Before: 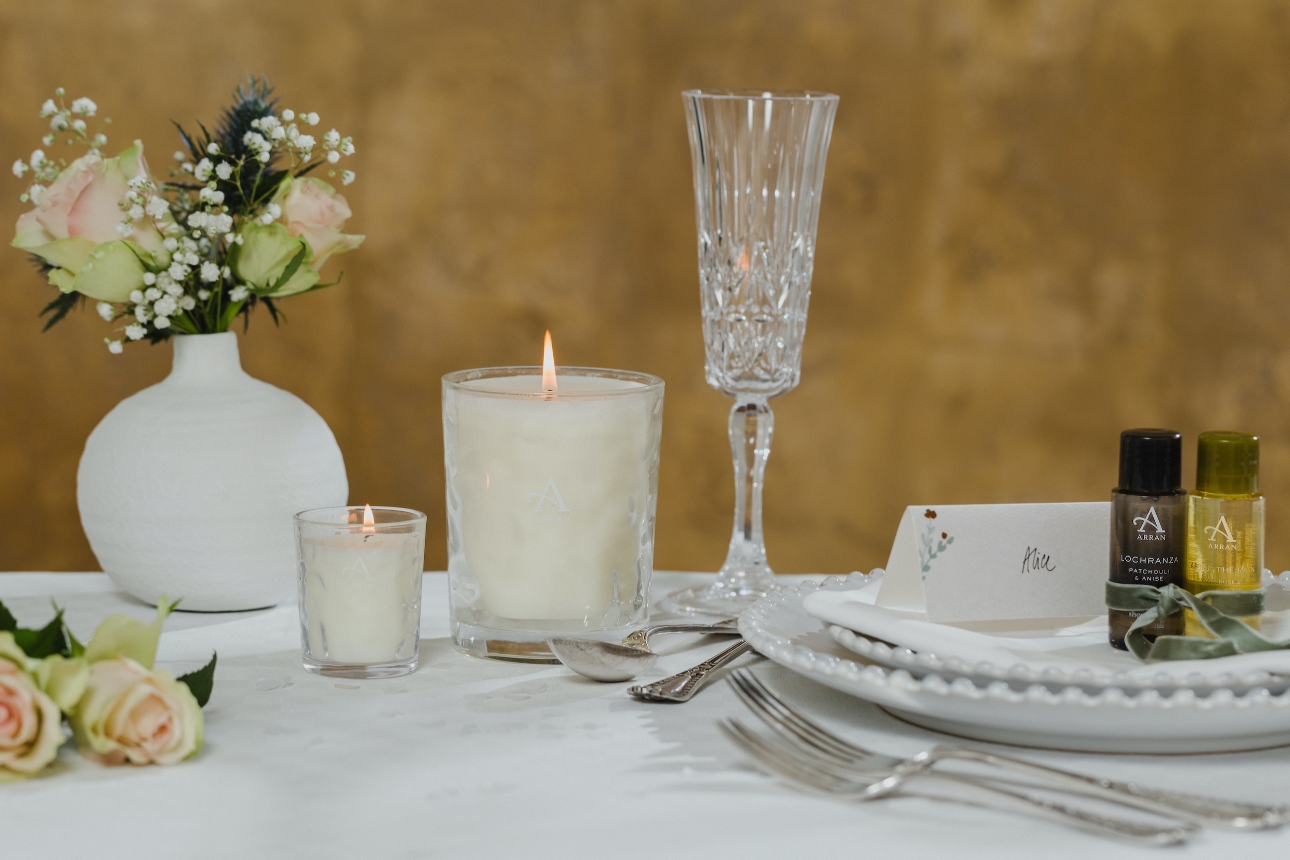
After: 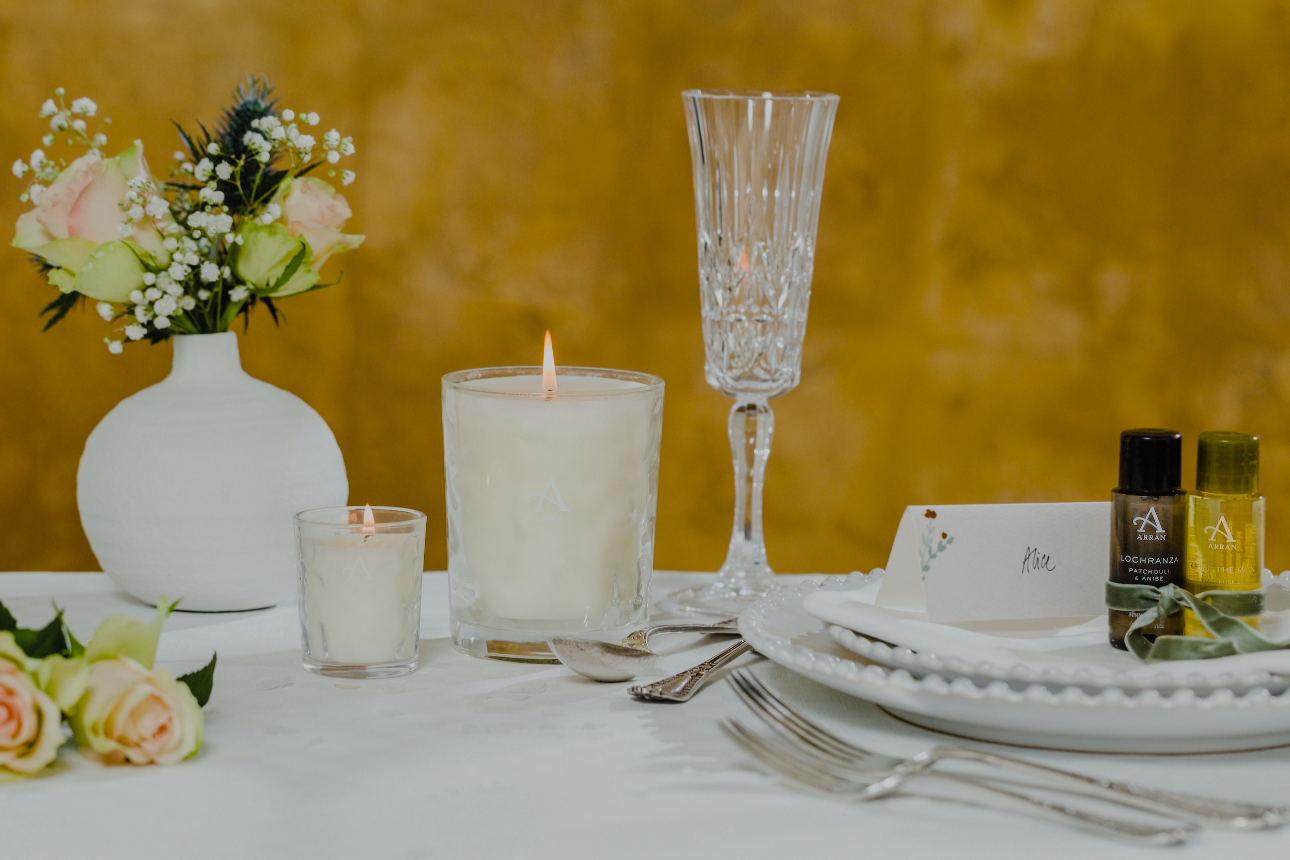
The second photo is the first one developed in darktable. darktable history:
filmic rgb: black relative exposure -7.65 EV, white relative exposure 4.56 EV, hardness 3.61
color balance rgb: perceptual saturation grading › global saturation 35%, perceptual saturation grading › highlights -30%, perceptual saturation grading › shadows 35%, perceptual brilliance grading › global brilliance 3%, perceptual brilliance grading › highlights -3%, perceptual brilliance grading › shadows 3%
local contrast: detail 110%
